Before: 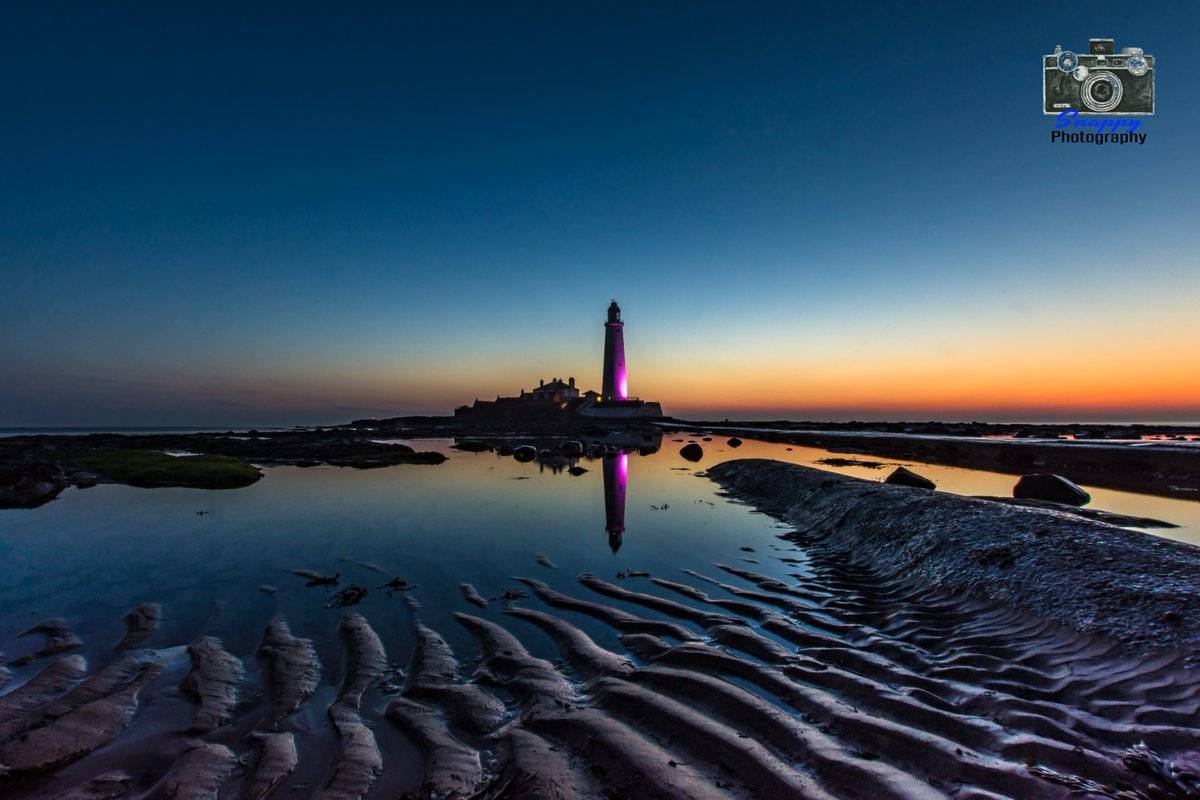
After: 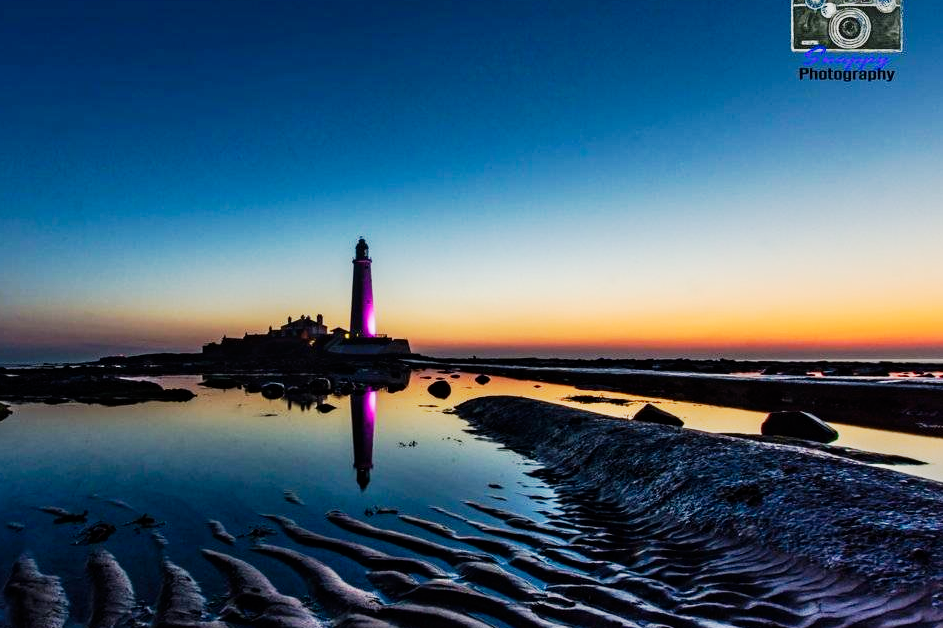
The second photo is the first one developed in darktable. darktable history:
tone curve: curves: ch0 [(0, 0) (0.037, 0.011) (0.135, 0.093) (0.266, 0.281) (0.461, 0.555) (0.581, 0.716) (0.675, 0.793) (0.767, 0.849) (0.91, 0.924) (1, 0.979)]; ch1 [(0, 0) (0.292, 0.278) (0.431, 0.418) (0.493, 0.479) (0.506, 0.5) (0.532, 0.537) (0.562, 0.581) (0.641, 0.663) (0.754, 0.76) (1, 1)]; ch2 [(0, 0) (0.294, 0.3) (0.361, 0.372) (0.429, 0.445) (0.478, 0.486) (0.502, 0.498) (0.518, 0.522) (0.531, 0.549) (0.561, 0.59) (0.64, 0.655) (0.693, 0.706) (0.845, 0.833) (1, 0.951)], preserve colors none
crop and rotate: left 21.046%, top 7.891%, right 0.318%, bottom 13.505%
